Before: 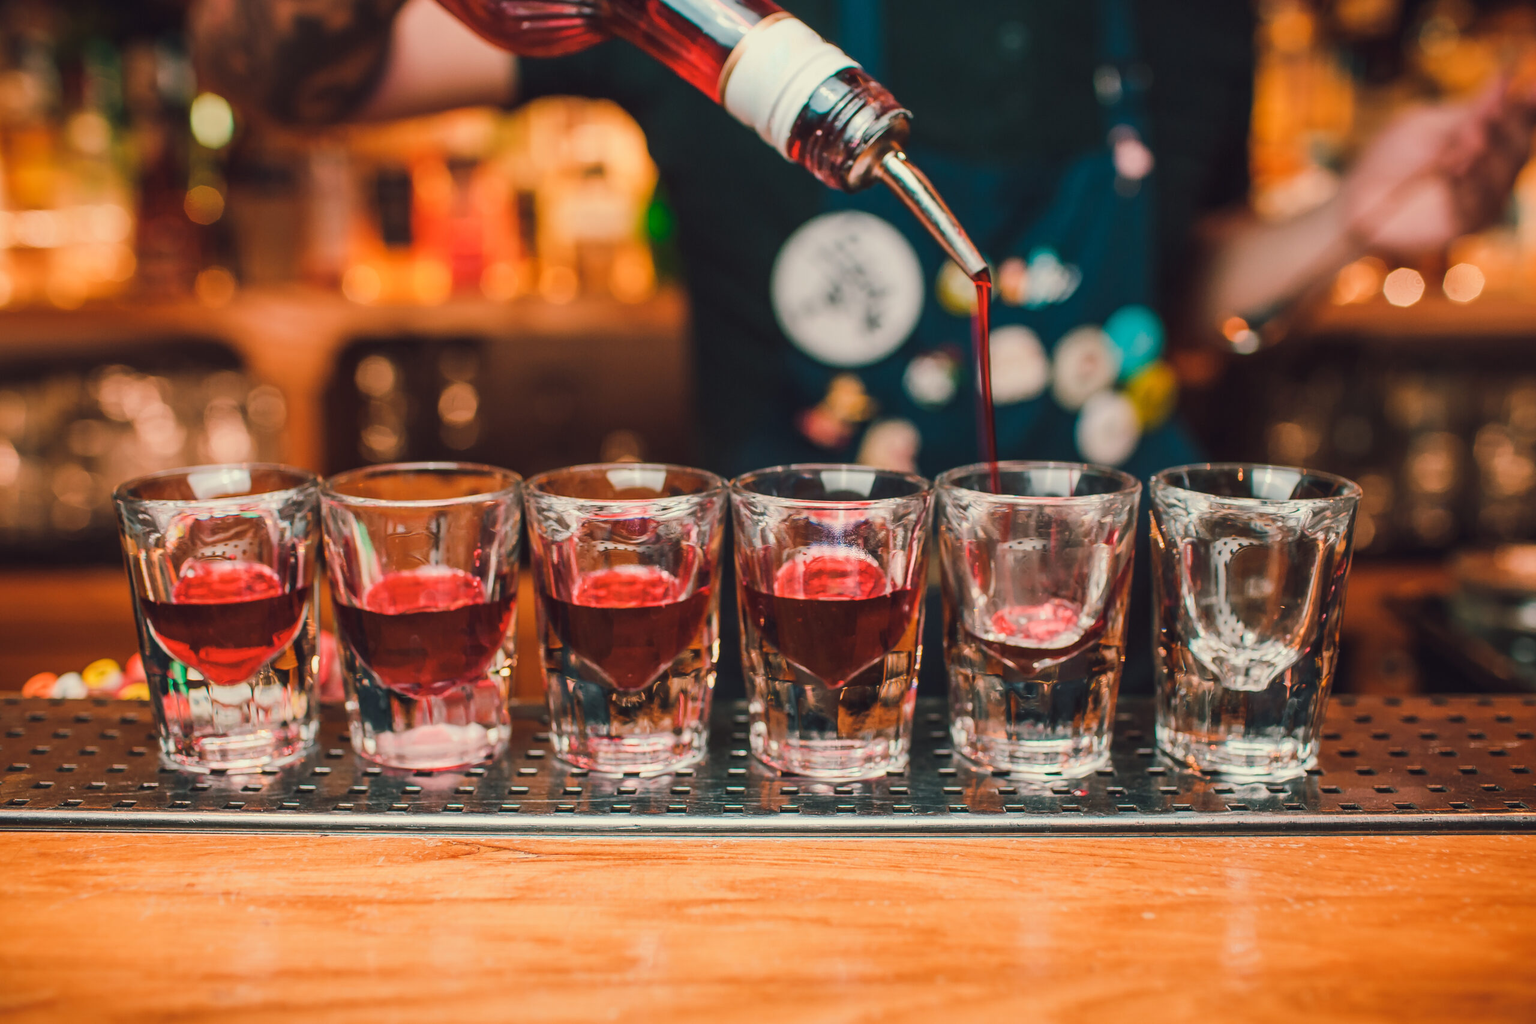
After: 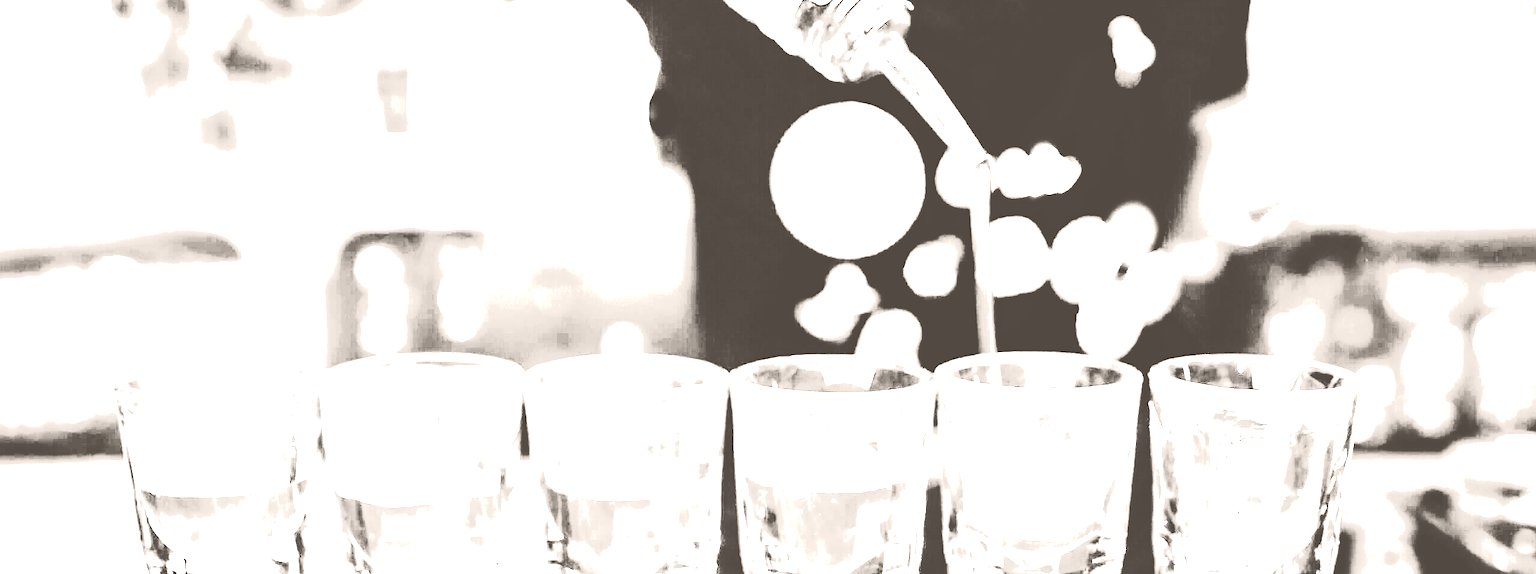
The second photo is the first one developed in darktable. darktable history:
white balance: red 4.26, blue 1.802
color balance rgb: perceptual saturation grading › global saturation 20%, global vibrance 20%
rgb curve: curves: ch0 [(0, 0) (0.21, 0.15) (0.24, 0.21) (0.5, 0.75) (0.75, 0.96) (0.89, 0.99) (1, 1)]; ch1 [(0, 0.02) (0.21, 0.13) (0.25, 0.2) (0.5, 0.67) (0.75, 0.9) (0.89, 0.97) (1, 1)]; ch2 [(0, 0.02) (0.21, 0.13) (0.25, 0.2) (0.5, 0.67) (0.75, 0.9) (0.89, 0.97) (1, 1)], compensate middle gray true
base curve: curves: ch0 [(0, 0) (0.028, 0.03) (0.105, 0.232) (0.387, 0.748) (0.754, 0.968) (1, 1)], fusion 1, exposure shift 0.576, preserve colors none
exposure: black level correction 0.1, exposure -0.092 EV, compensate highlight preservation false
crop and rotate: top 10.605%, bottom 33.274%
colorize: hue 34.49°, saturation 35.33%, source mix 100%, lightness 55%, version 1
